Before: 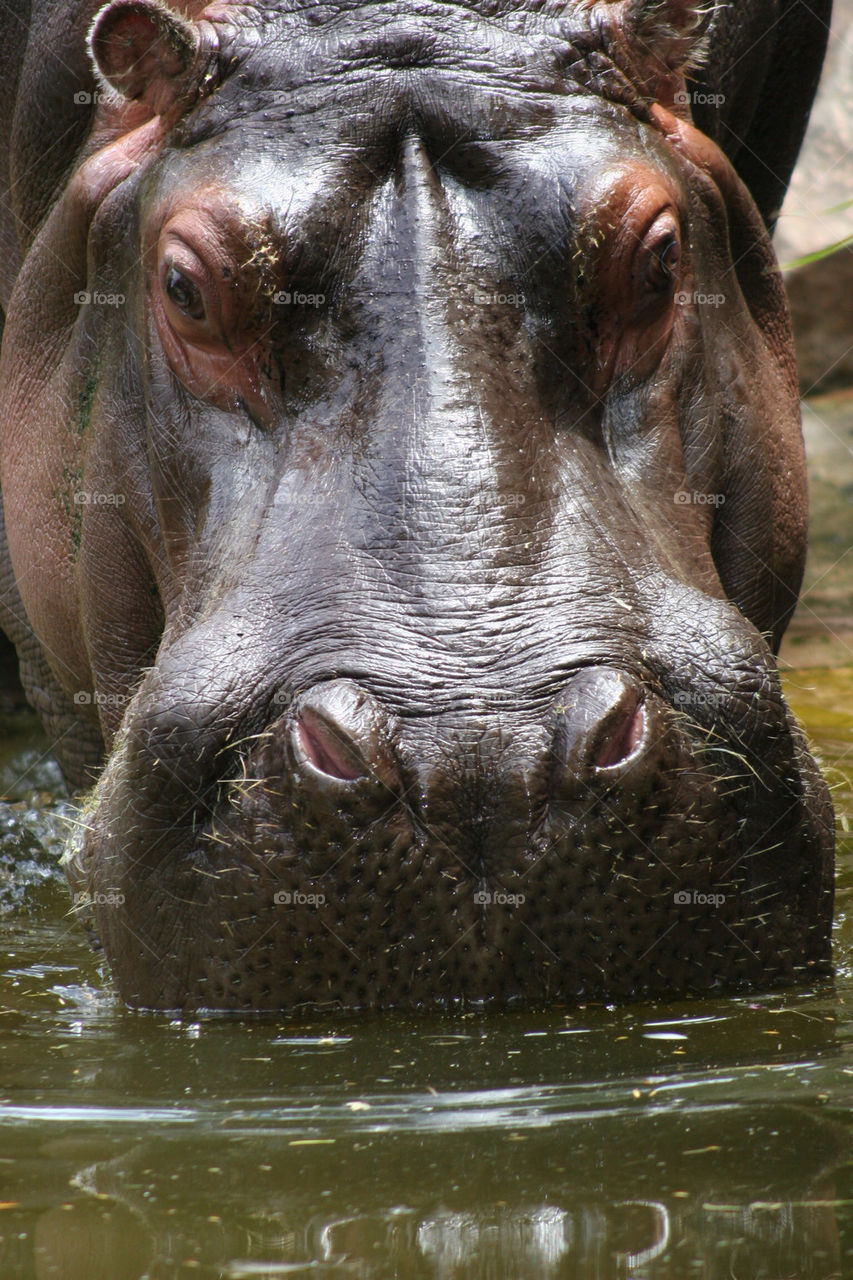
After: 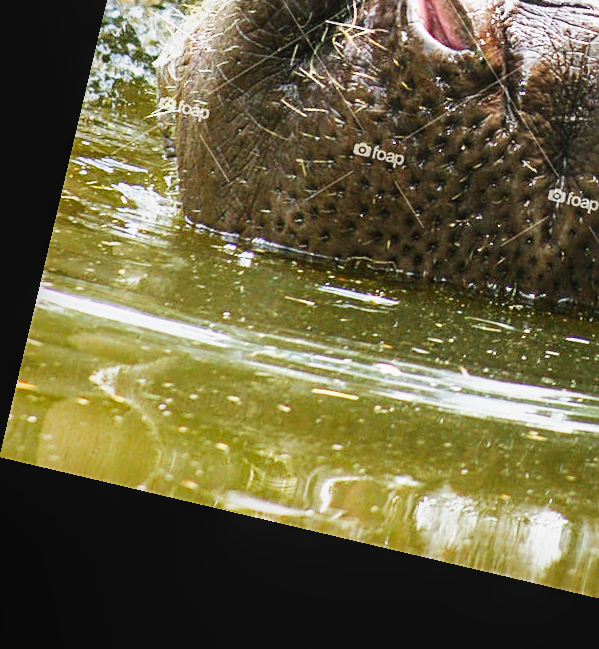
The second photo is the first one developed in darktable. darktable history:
local contrast: detail 110%
crop and rotate: top 54.778%, right 46.61%, bottom 0.159%
exposure: black level correction 0, exposure 0.7 EV, compensate exposure bias true, compensate highlight preservation false
base curve: curves: ch0 [(0, 0) (0.007, 0.004) (0.027, 0.03) (0.046, 0.07) (0.207, 0.54) (0.442, 0.872) (0.673, 0.972) (1, 1)], preserve colors none
rotate and perspective: rotation 13.27°, automatic cropping off
sharpen: on, module defaults
